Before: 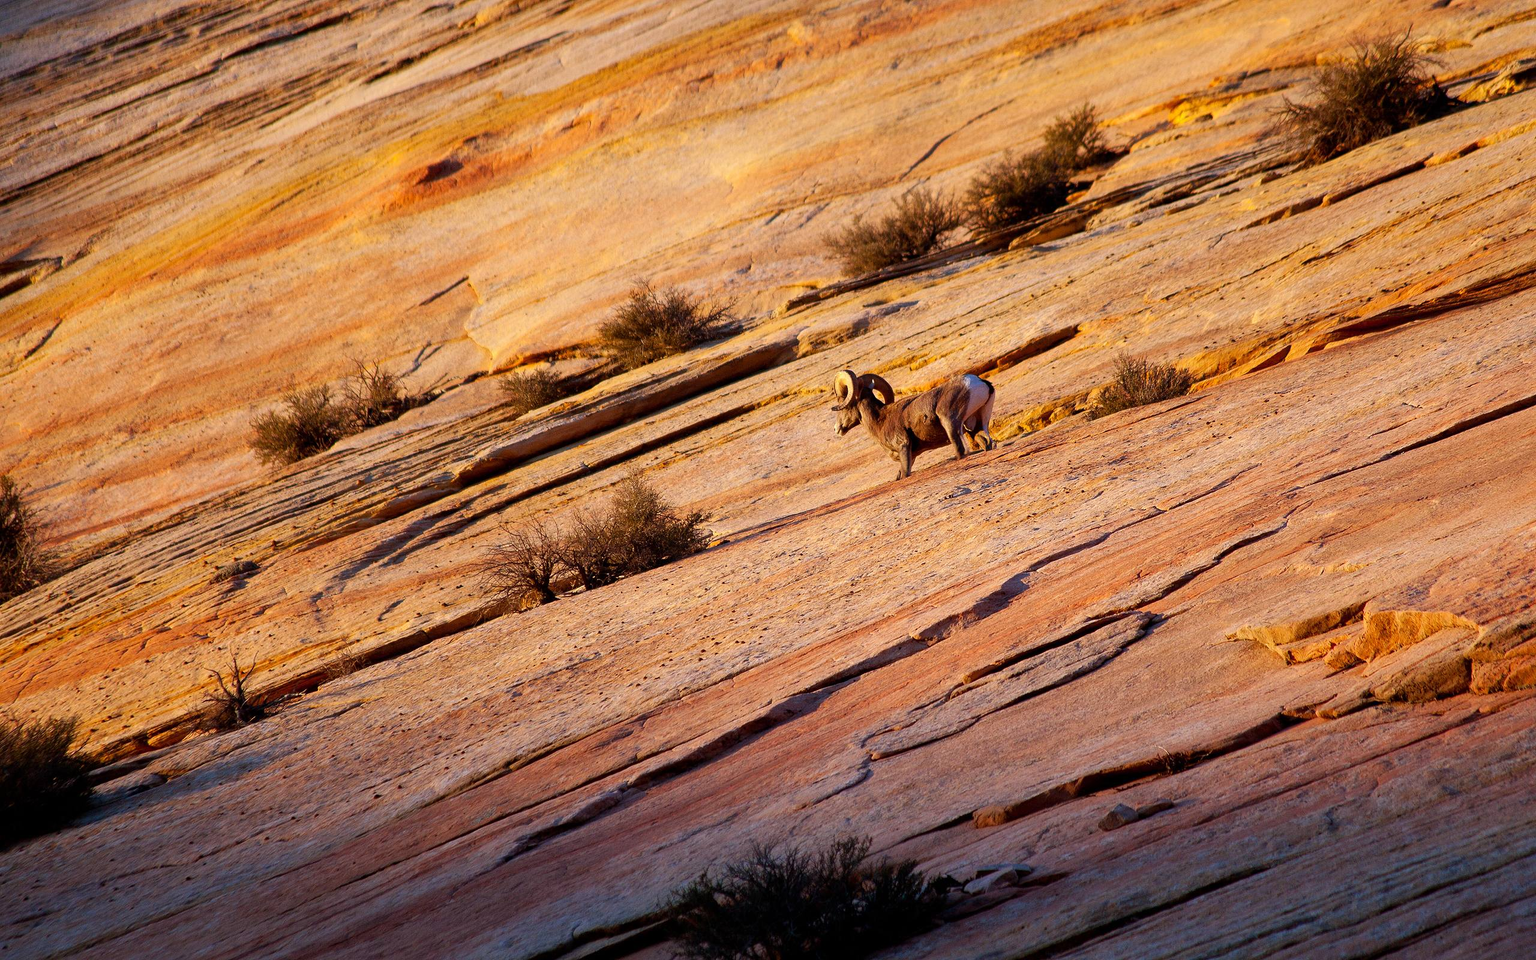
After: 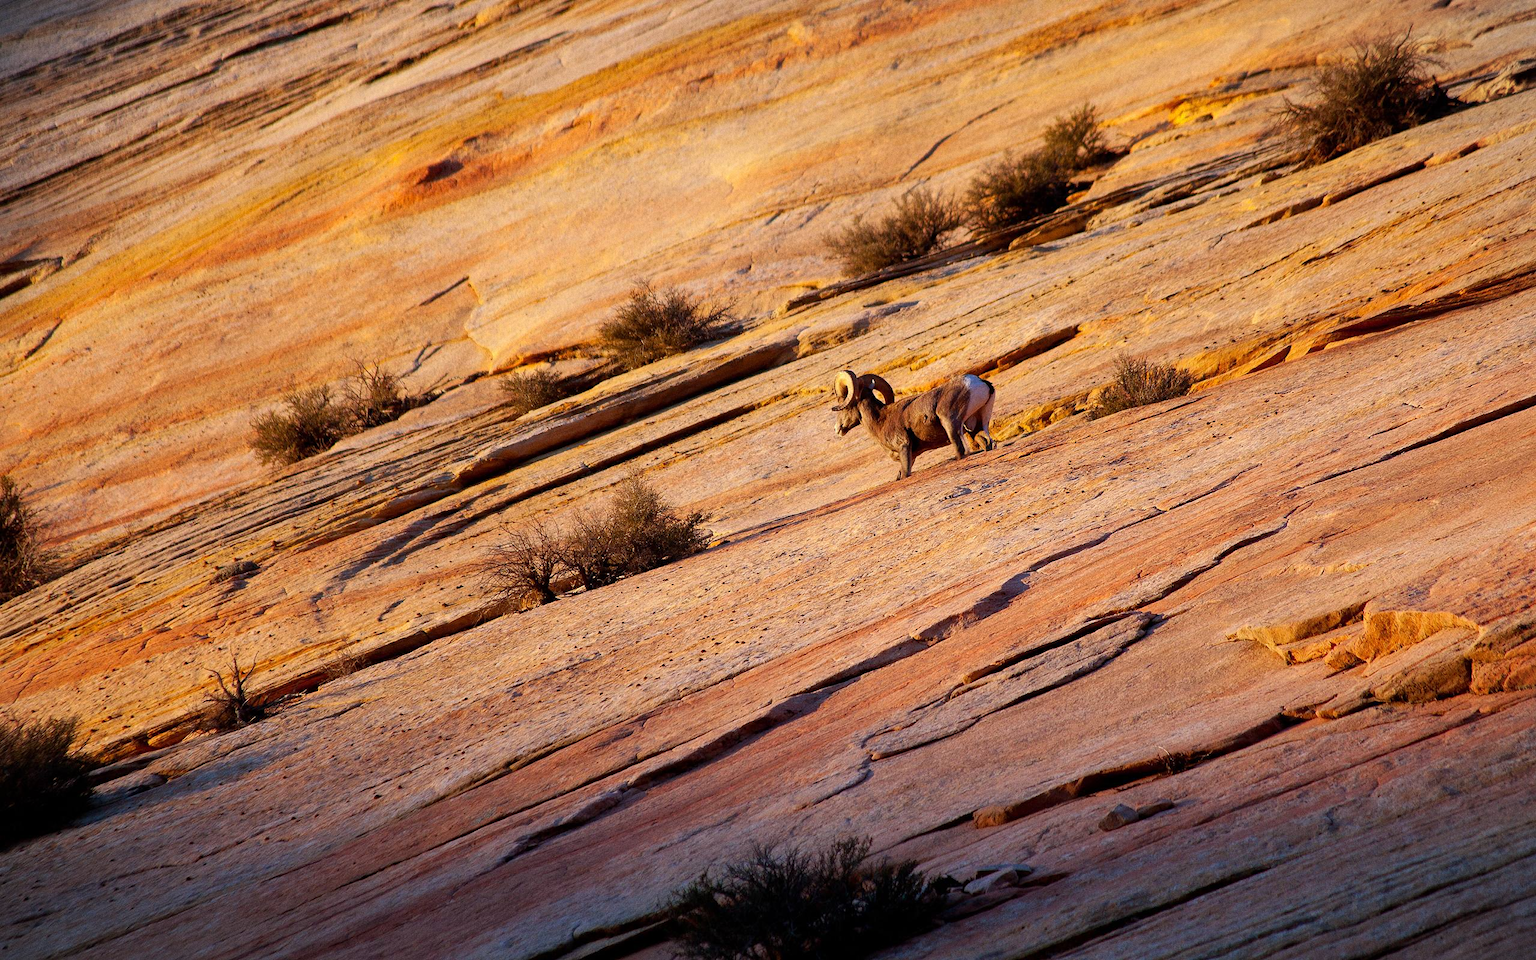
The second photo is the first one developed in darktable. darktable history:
grain: coarseness 0.09 ISO
vignetting: fall-off start 100%, brightness -0.282, width/height ratio 1.31
